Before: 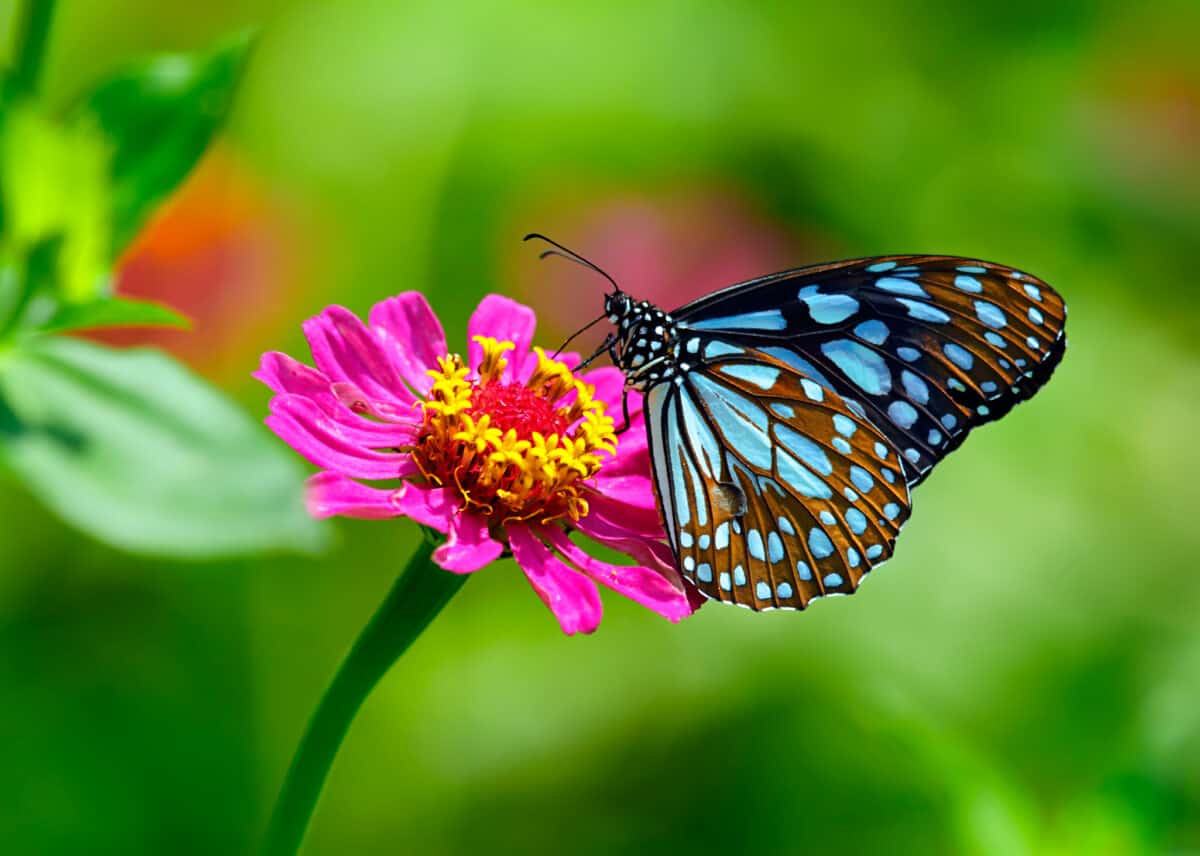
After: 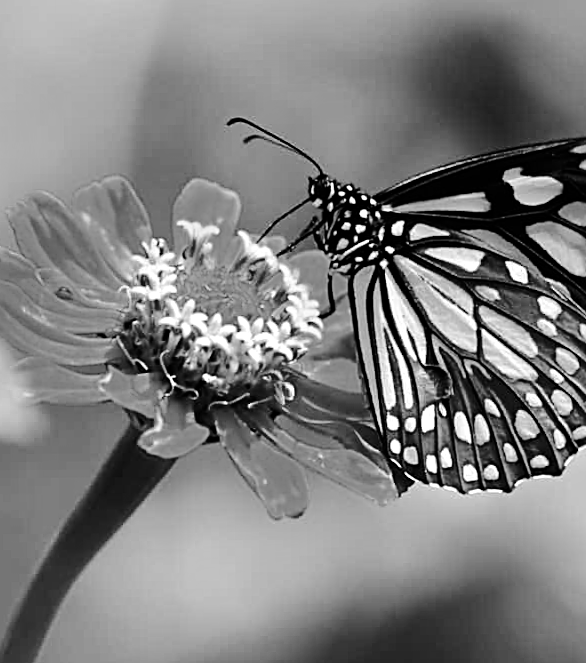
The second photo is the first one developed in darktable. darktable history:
rotate and perspective: rotation -0.45°, automatic cropping original format, crop left 0.008, crop right 0.992, crop top 0.012, crop bottom 0.988
sharpen: on, module defaults
crop and rotate: angle 0.02°, left 24.353%, top 13.219%, right 26.156%, bottom 8.224%
monochrome: a 26.22, b 42.67, size 0.8
tone curve: curves: ch0 [(0, 0) (0.081, 0.044) (0.185, 0.145) (0.283, 0.273) (0.405, 0.449) (0.495, 0.554) (0.686, 0.743) (0.826, 0.853) (0.978, 0.988)]; ch1 [(0, 0) (0.147, 0.166) (0.321, 0.362) (0.371, 0.402) (0.423, 0.426) (0.479, 0.472) (0.505, 0.497) (0.521, 0.506) (0.551, 0.546) (0.586, 0.571) (0.625, 0.638) (0.68, 0.715) (1, 1)]; ch2 [(0, 0) (0.346, 0.378) (0.404, 0.427) (0.502, 0.498) (0.531, 0.517) (0.547, 0.526) (0.582, 0.571) (0.629, 0.626) (0.717, 0.678) (1, 1)], color space Lab, independent channels, preserve colors none
tone equalizer: -8 EV -0.75 EV, -7 EV -0.7 EV, -6 EV -0.6 EV, -5 EV -0.4 EV, -3 EV 0.4 EV, -2 EV 0.6 EV, -1 EV 0.7 EV, +0 EV 0.75 EV, edges refinement/feathering 500, mask exposure compensation -1.57 EV, preserve details no
contrast equalizer: y [[0.5 ×6], [0.5 ×6], [0.5, 0.5, 0.501, 0.545, 0.707, 0.863], [0 ×6], [0 ×6]]
